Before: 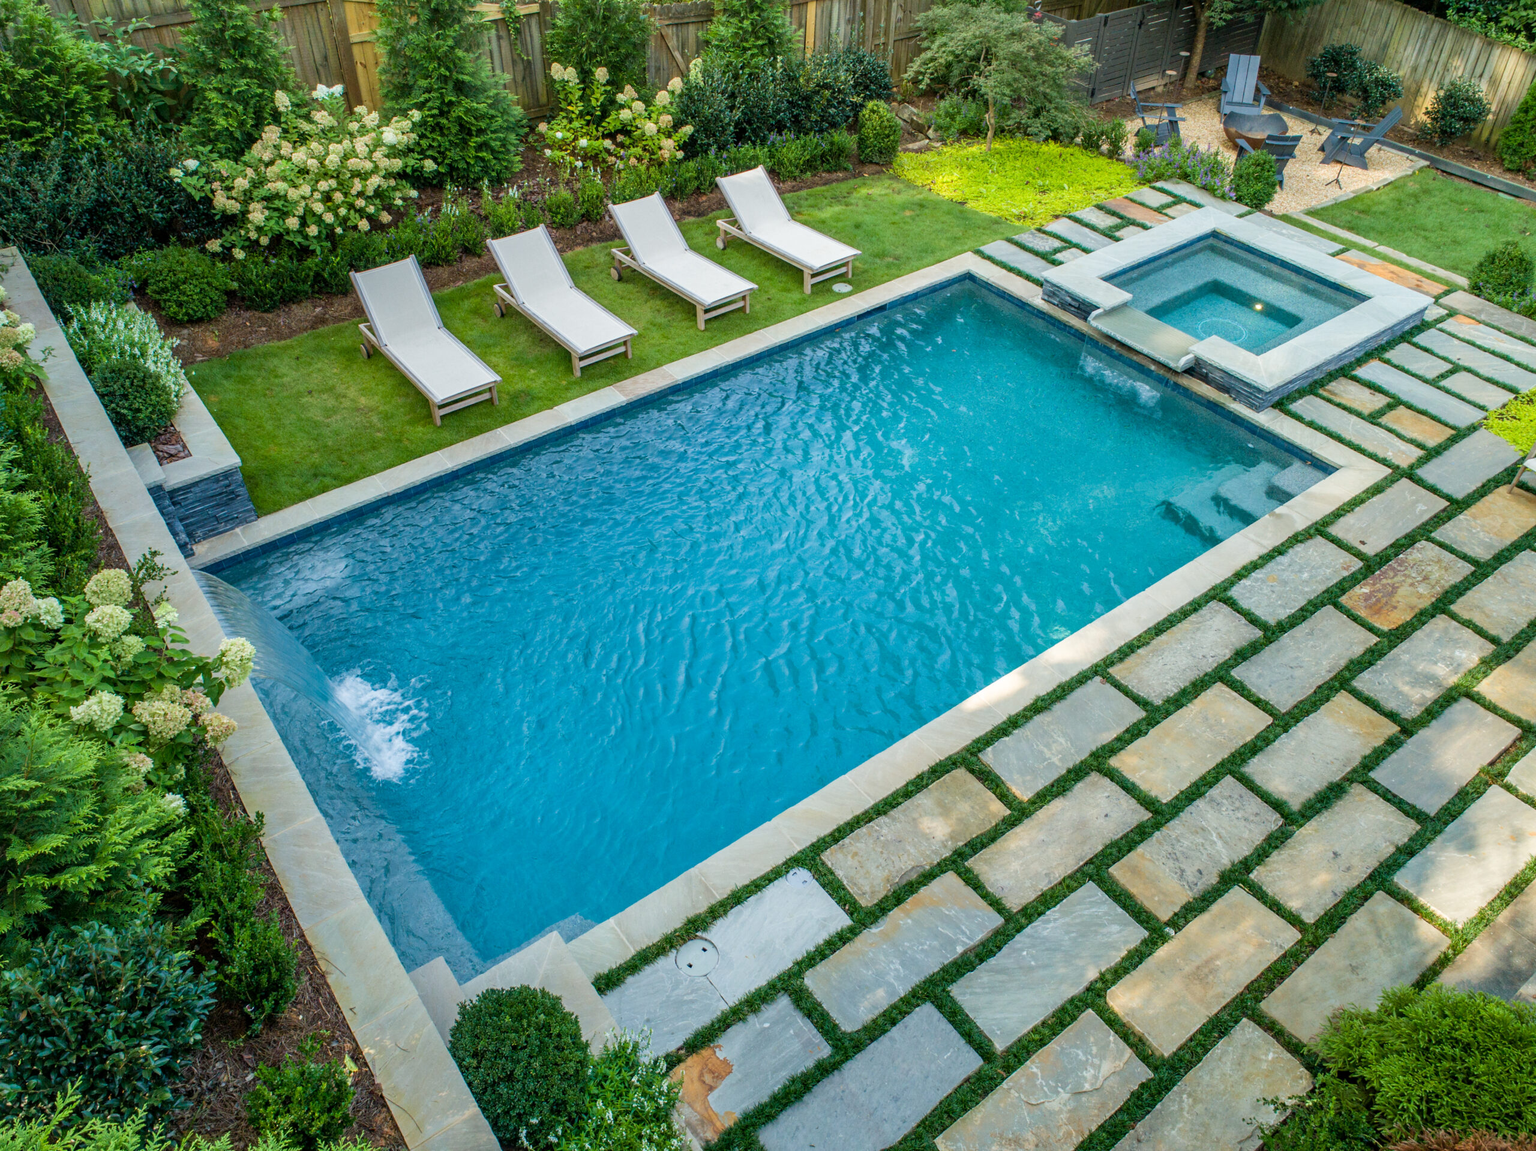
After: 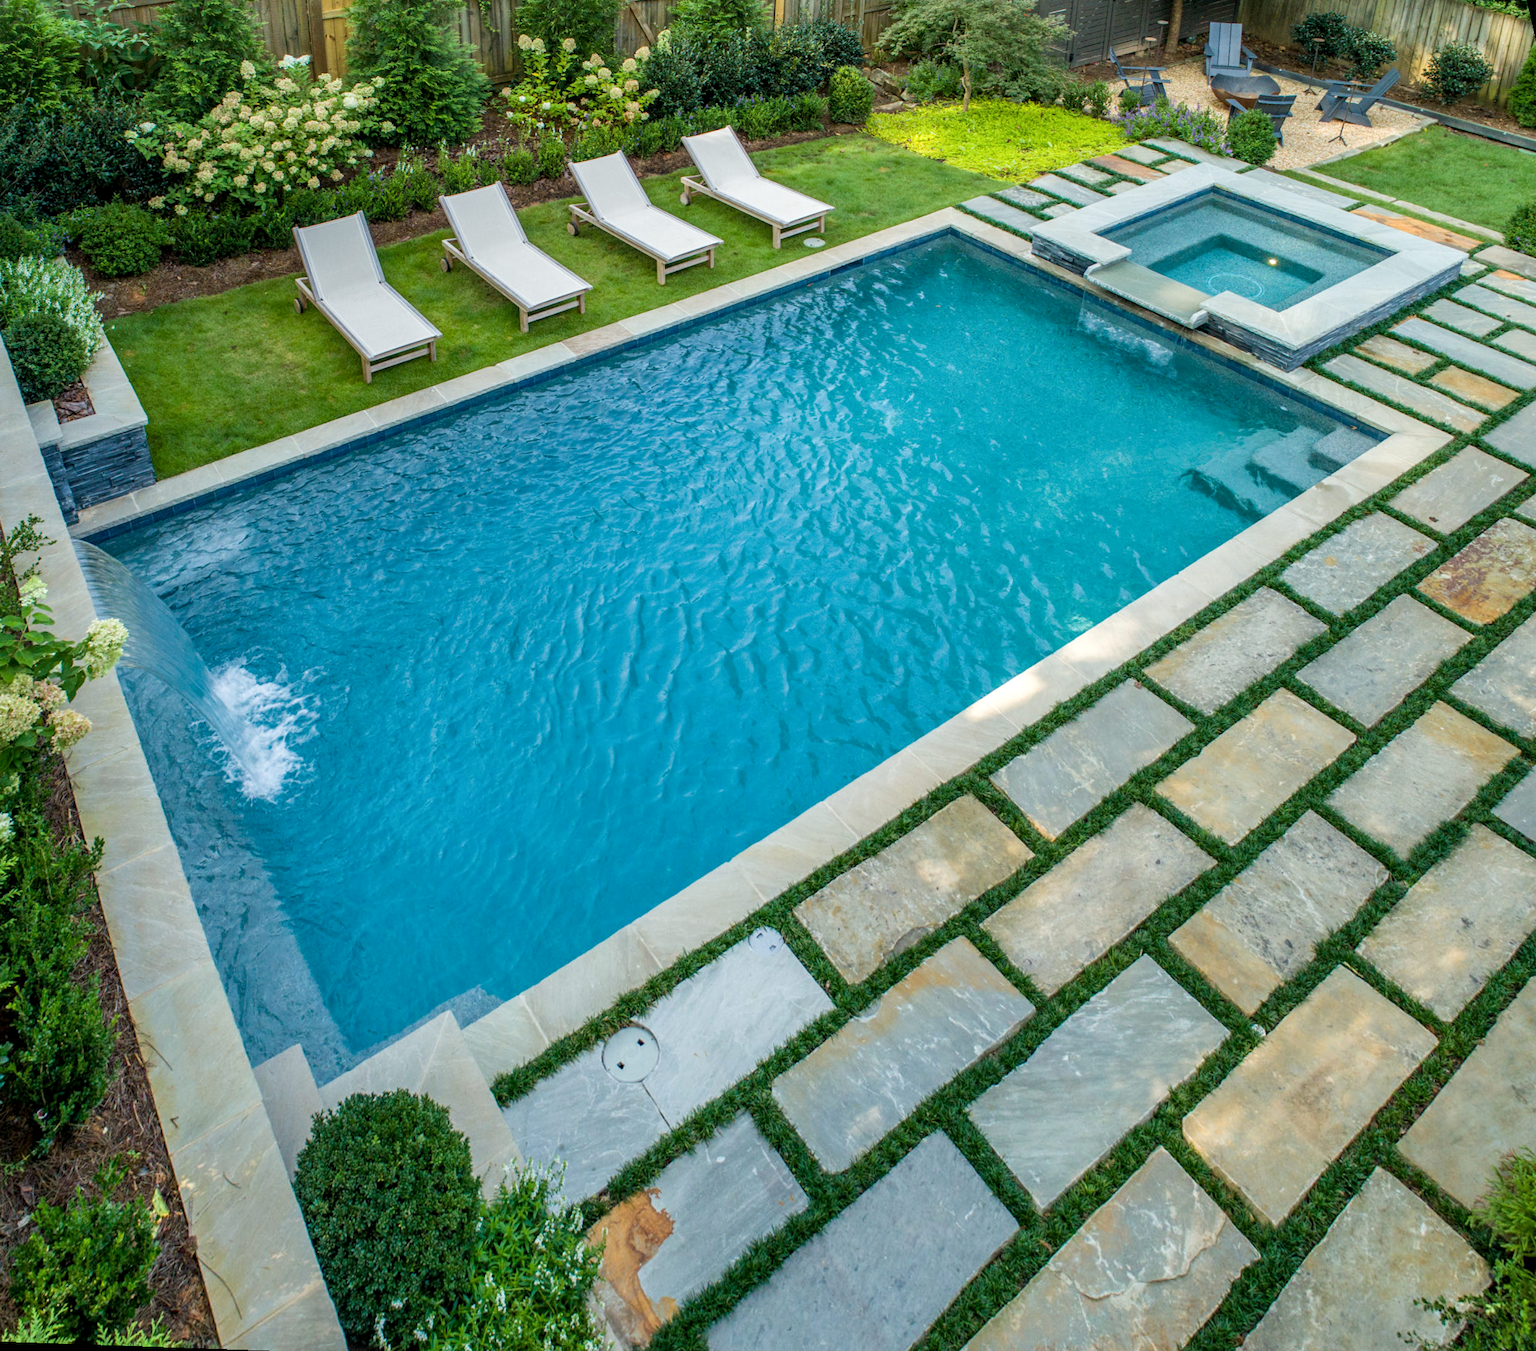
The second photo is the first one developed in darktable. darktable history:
local contrast: highlights 100%, shadows 100%, detail 120%, midtone range 0.2
rotate and perspective: rotation 0.72°, lens shift (vertical) -0.352, lens shift (horizontal) -0.051, crop left 0.152, crop right 0.859, crop top 0.019, crop bottom 0.964
